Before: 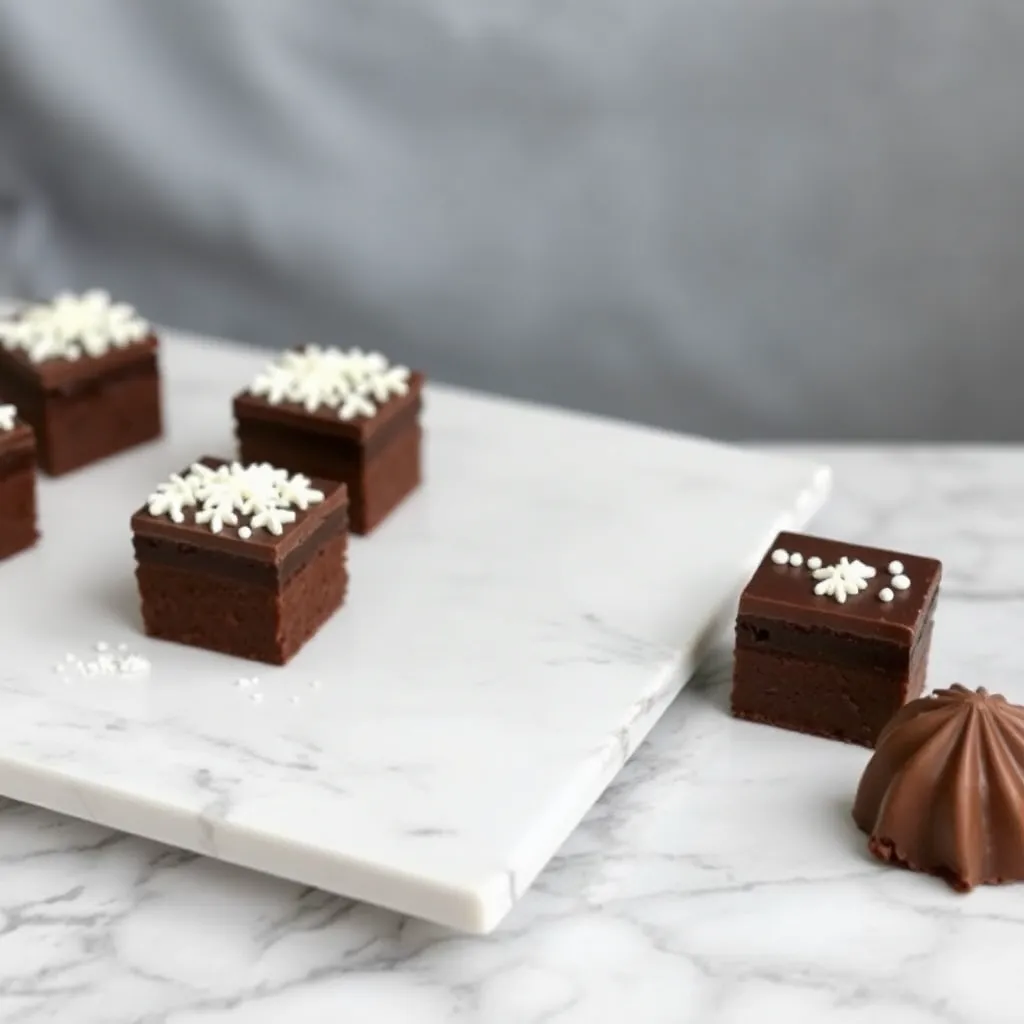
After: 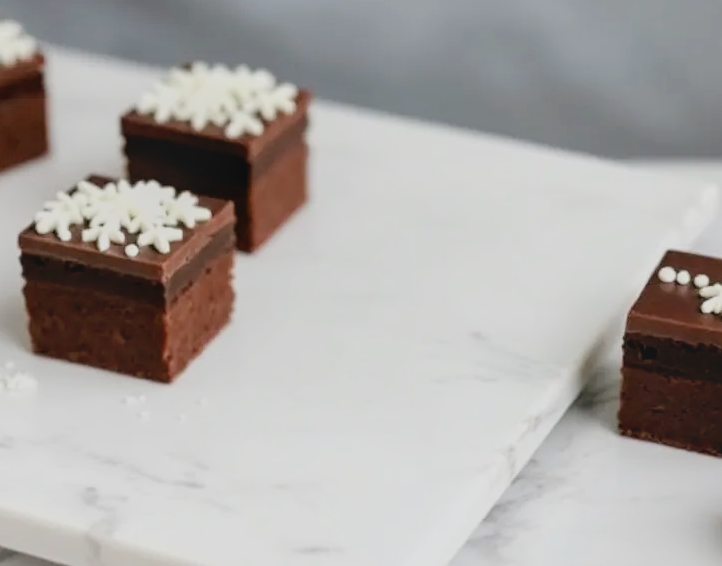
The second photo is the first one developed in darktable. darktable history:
filmic rgb: black relative exposure -7.65 EV, white relative exposure 4.56 EV, hardness 3.61
exposure: black level correction 0.005, exposure 0.417 EV, compensate highlight preservation false
crop: left 11.123%, top 27.61%, right 18.3%, bottom 17.034%
local contrast: detail 110%
